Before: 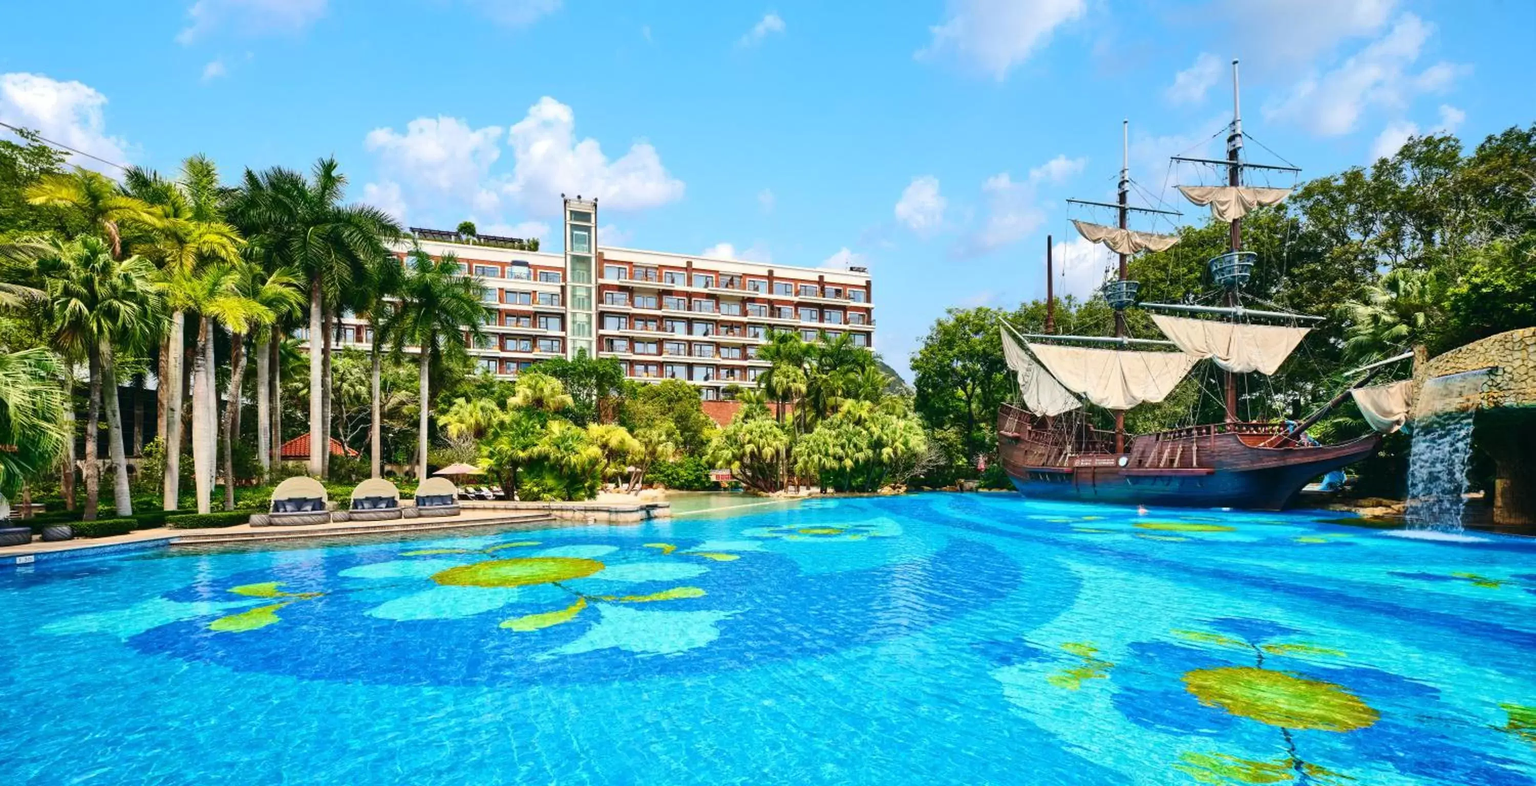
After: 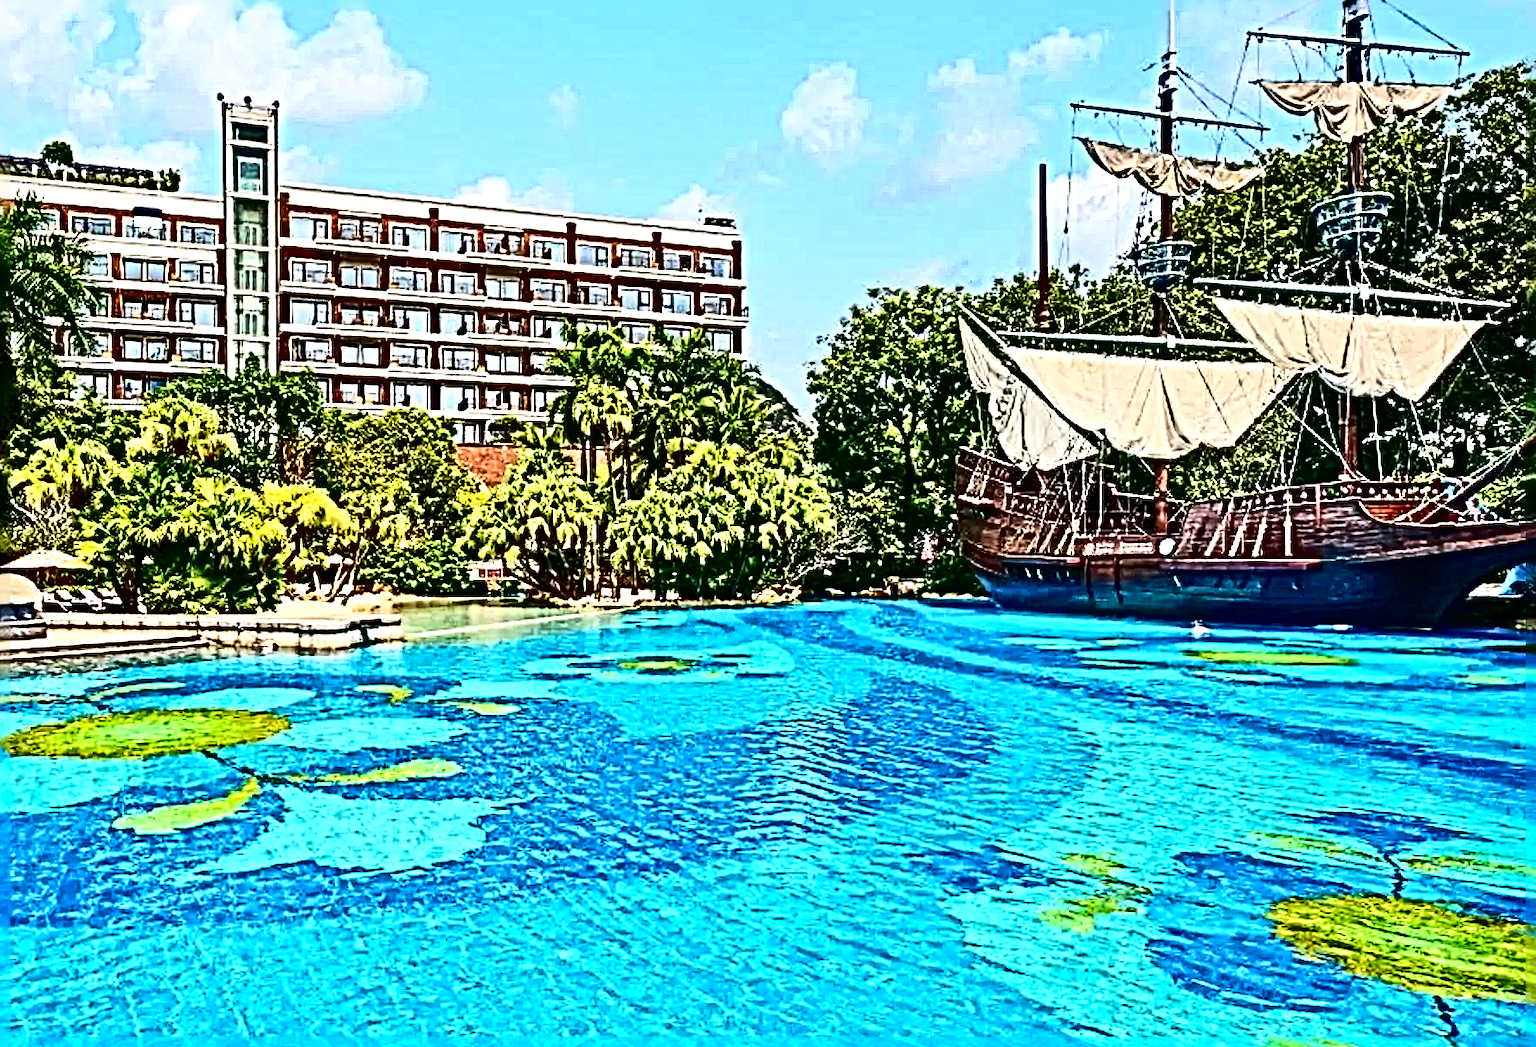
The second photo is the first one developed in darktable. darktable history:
sharpen: radius 6.263, amount 1.801, threshold 0.021
crop and rotate: left 28.167%, top 17.624%, right 12.647%, bottom 3.566%
contrast equalizer: y [[0.502, 0.517, 0.543, 0.576, 0.611, 0.631], [0.5 ×6], [0.5 ×6], [0 ×6], [0 ×6]]
contrast brightness saturation: contrast 0.325, brightness -0.083, saturation 0.167
